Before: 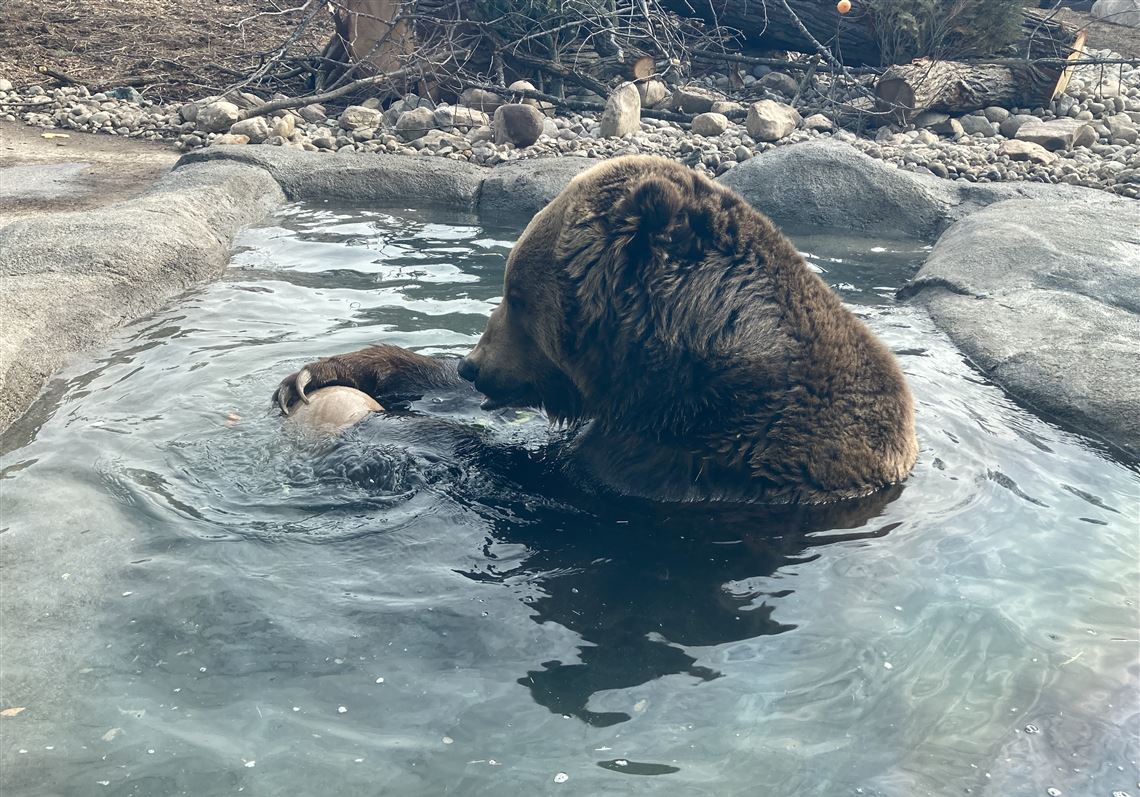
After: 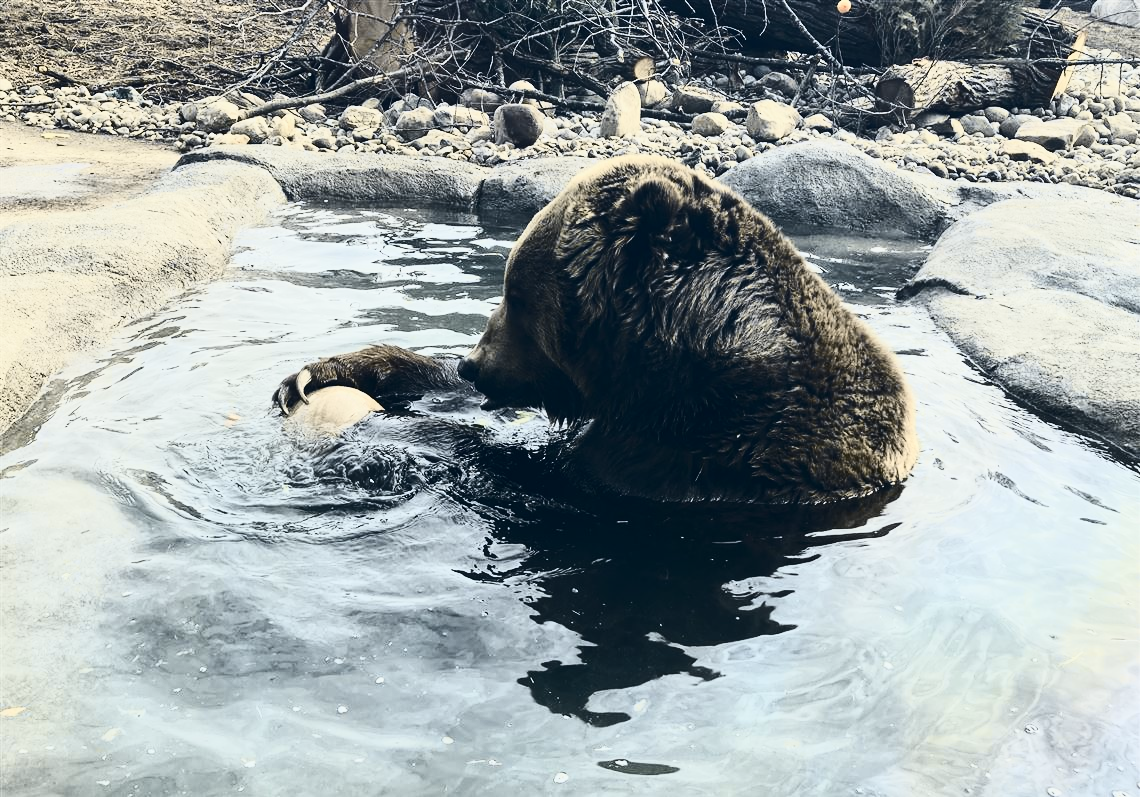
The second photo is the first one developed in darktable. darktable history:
tone curve: curves: ch0 [(0.003, 0.023) (0.071, 0.052) (0.249, 0.201) (0.466, 0.557) (0.625, 0.761) (0.783, 0.9) (0.994, 0.968)]; ch1 [(0, 0) (0.262, 0.227) (0.417, 0.386) (0.469, 0.467) (0.502, 0.498) (0.531, 0.521) (0.576, 0.586) (0.612, 0.634) (0.634, 0.68) (0.686, 0.728) (0.994, 0.987)]; ch2 [(0, 0) (0.262, 0.188) (0.385, 0.353) (0.427, 0.424) (0.495, 0.493) (0.518, 0.544) (0.55, 0.579) (0.595, 0.621) (0.644, 0.748) (1, 1)], color space Lab, independent channels, preserve colors none
contrast brightness saturation: contrast 0.25, saturation -0.31
